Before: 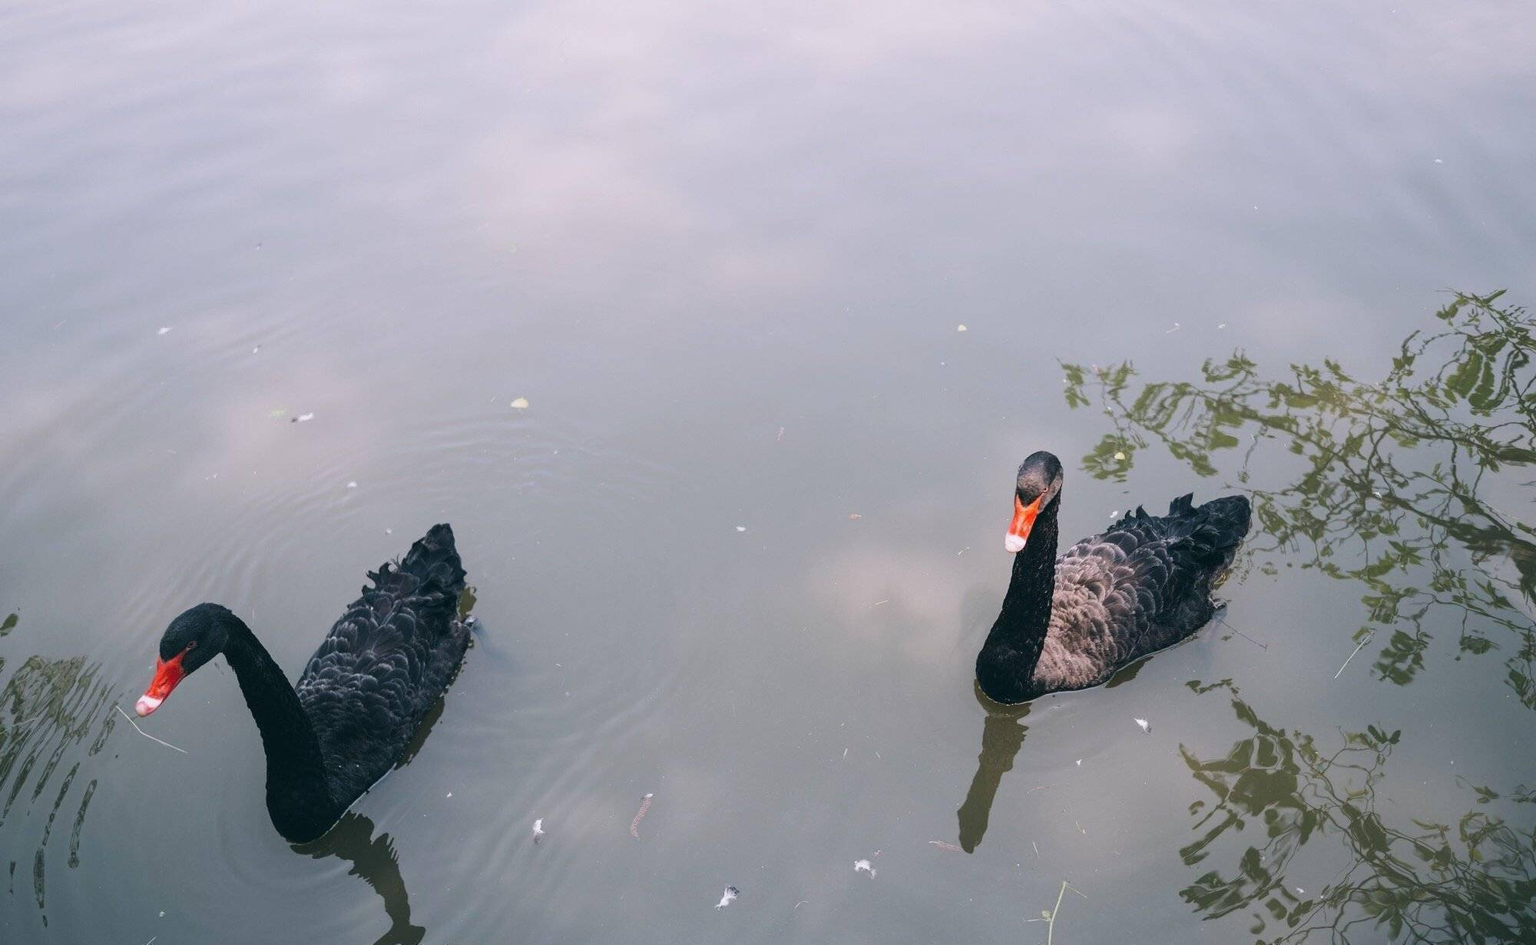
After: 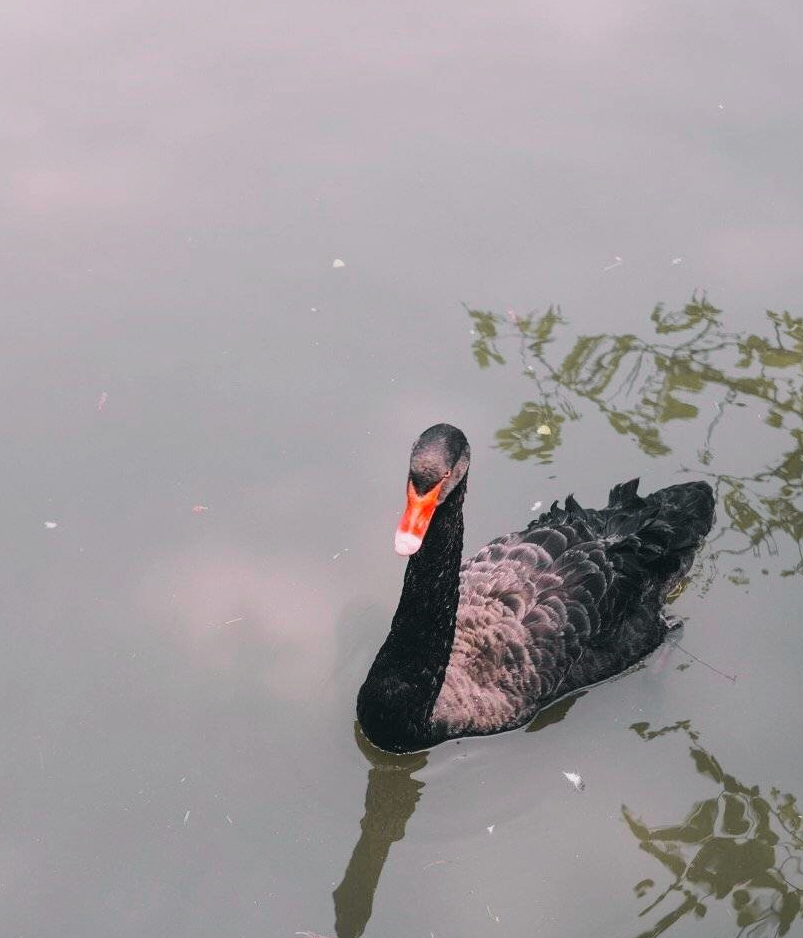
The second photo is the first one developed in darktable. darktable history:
crop: left 45.721%, top 13.393%, right 14.118%, bottom 10.01%
shadows and highlights: shadows 25, highlights -25
tone curve: curves: ch0 [(0, 0.013) (0.036, 0.035) (0.274, 0.288) (0.504, 0.536) (0.844, 0.84) (1, 0.97)]; ch1 [(0, 0) (0.389, 0.403) (0.462, 0.48) (0.499, 0.5) (0.522, 0.534) (0.567, 0.588) (0.626, 0.645) (0.749, 0.781) (1, 1)]; ch2 [(0, 0) (0.457, 0.486) (0.5, 0.501) (0.533, 0.539) (0.599, 0.6) (0.704, 0.732) (1, 1)], color space Lab, independent channels, preserve colors none
